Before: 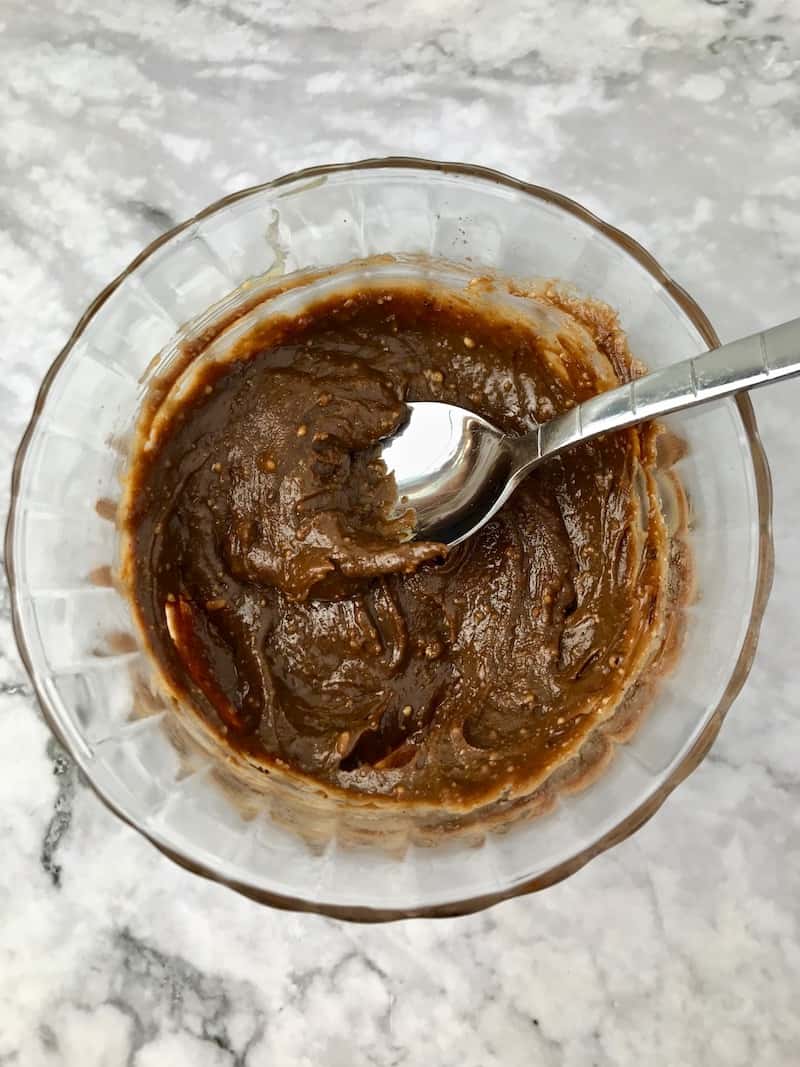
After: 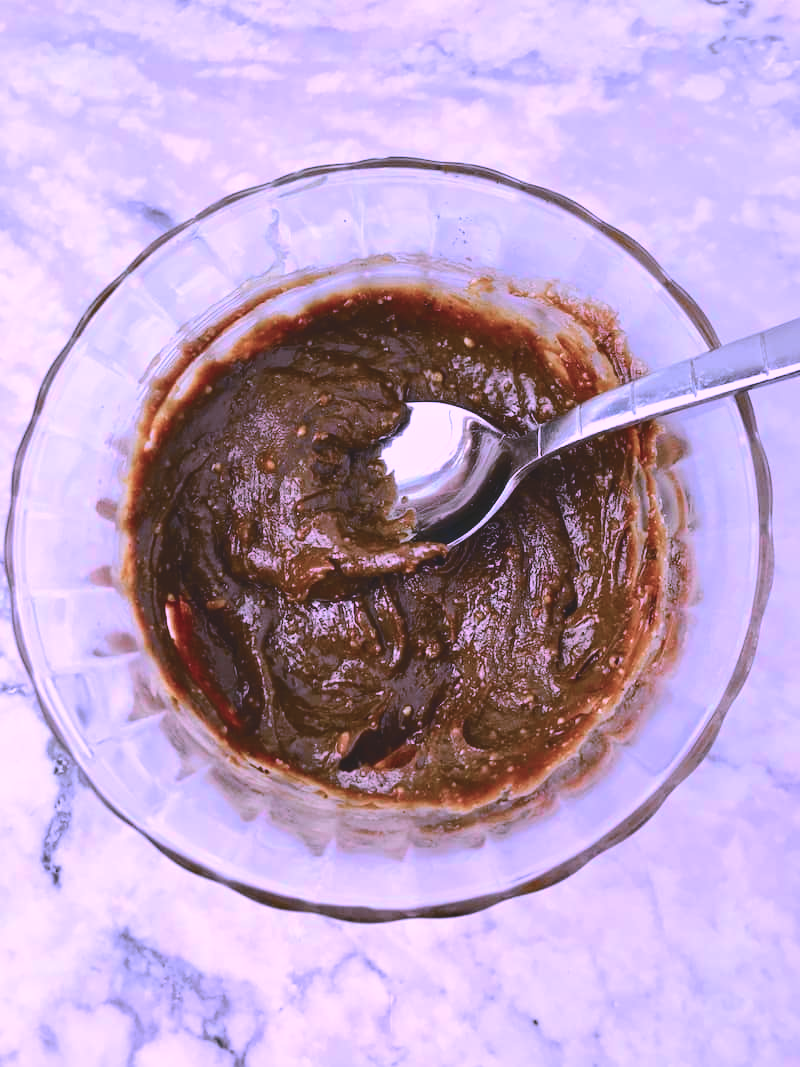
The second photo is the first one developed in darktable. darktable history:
tone curve: curves: ch0 [(0, 0) (0.033, 0.016) (0.171, 0.127) (0.33, 0.331) (0.432, 0.475) (0.601, 0.665) (0.843, 0.876) (1, 1)]; ch1 [(0, 0) (0.339, 0.349) (0.445, 0.42) (0.476, 0.47) (0.501, 0.499) (0.516, 0.525) (0.548, 0.563) (0.584, 0.633) (0.728, 0.746) (1, 1)]; ch2 [(0, 0) (0.327, 0.324) (0.417, 0.44) (0.46, 0.453) (0.502, 0.498) (0.517, 0.524) (0.53, 0.554) (0.579, 0.599) (0.745, 0.704) (1, 1)], color space Lab, independent channels, preserve colors none
exposure: black level correction -0.025, exposure -0.117 EV, compensate highlight preservation false
white balance: red 0.98, blue 1.61
